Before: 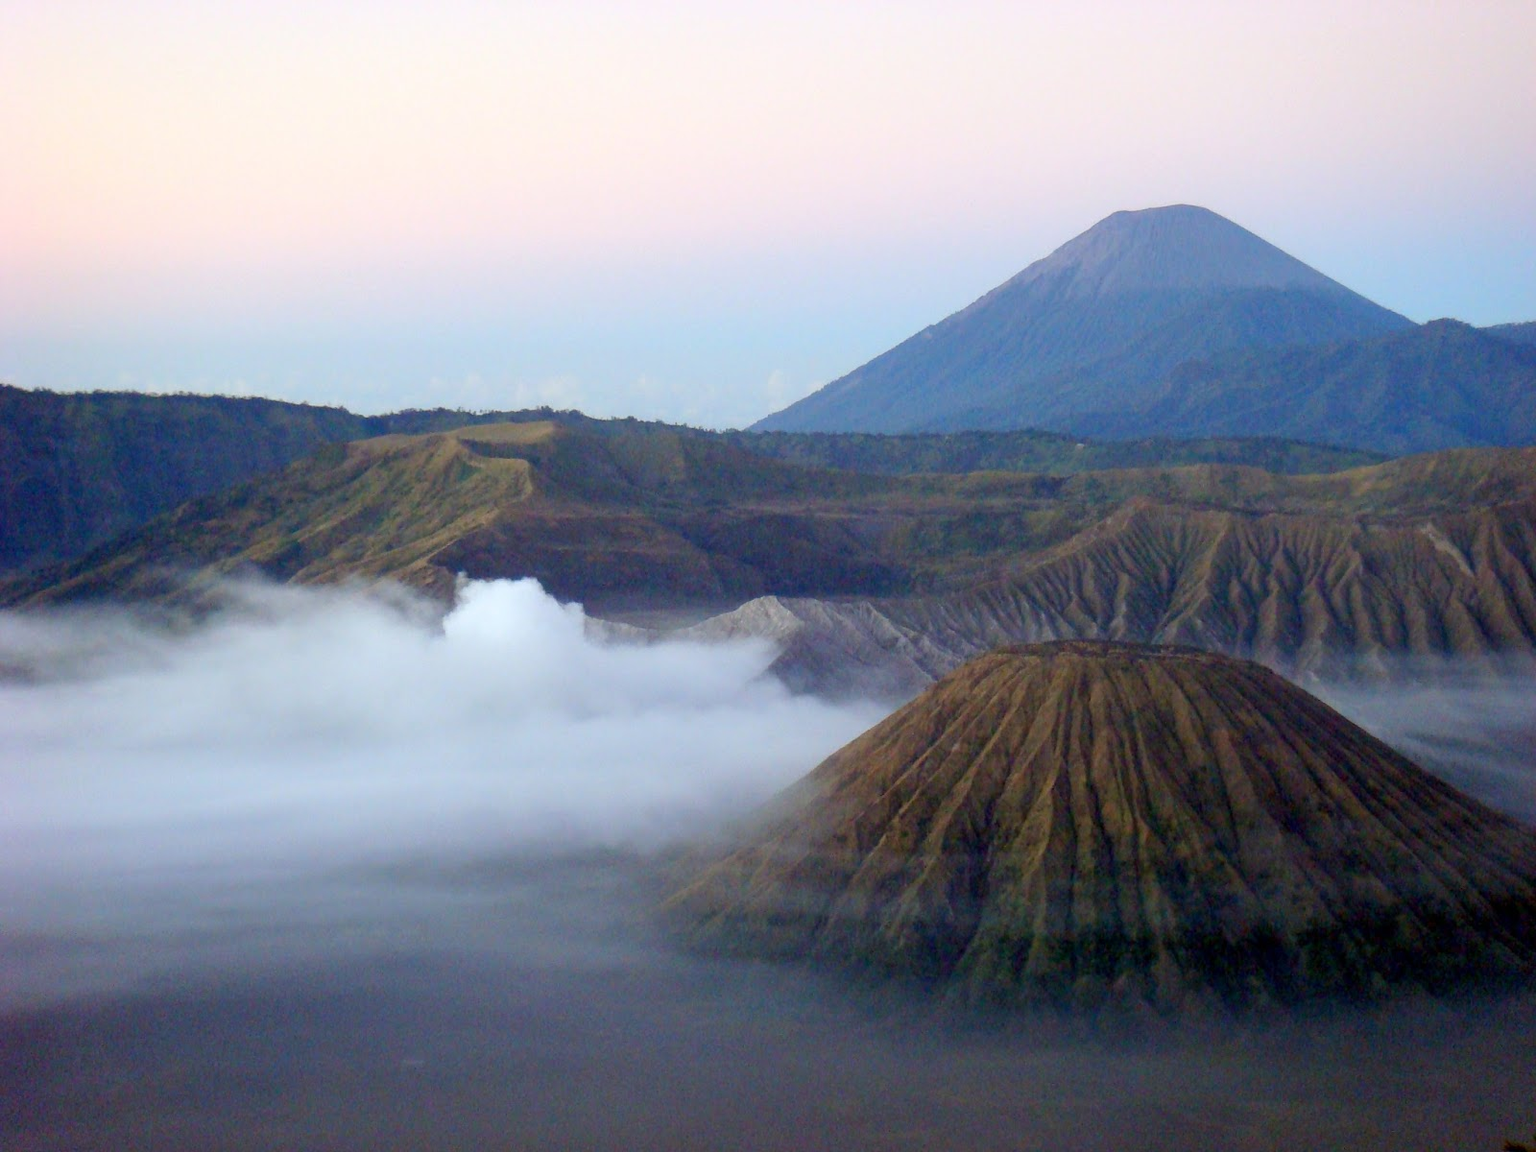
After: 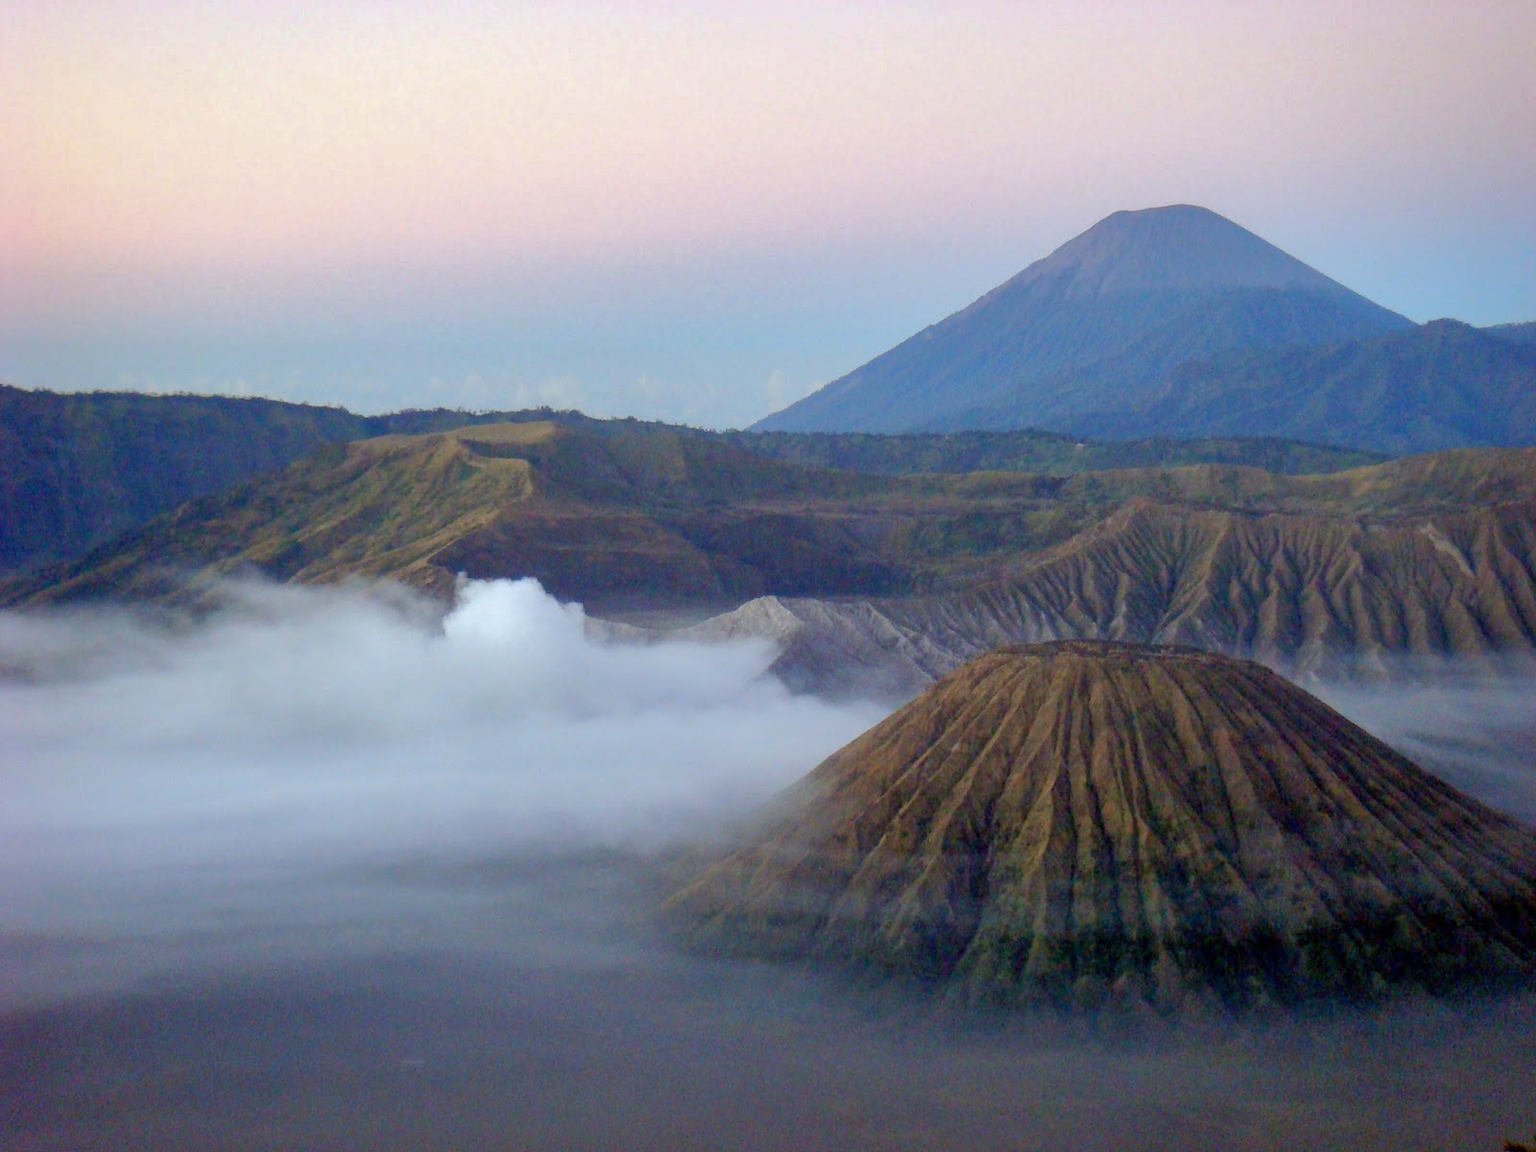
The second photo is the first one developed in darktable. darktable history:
shadows and highlights: shadows 40, highlights -60
